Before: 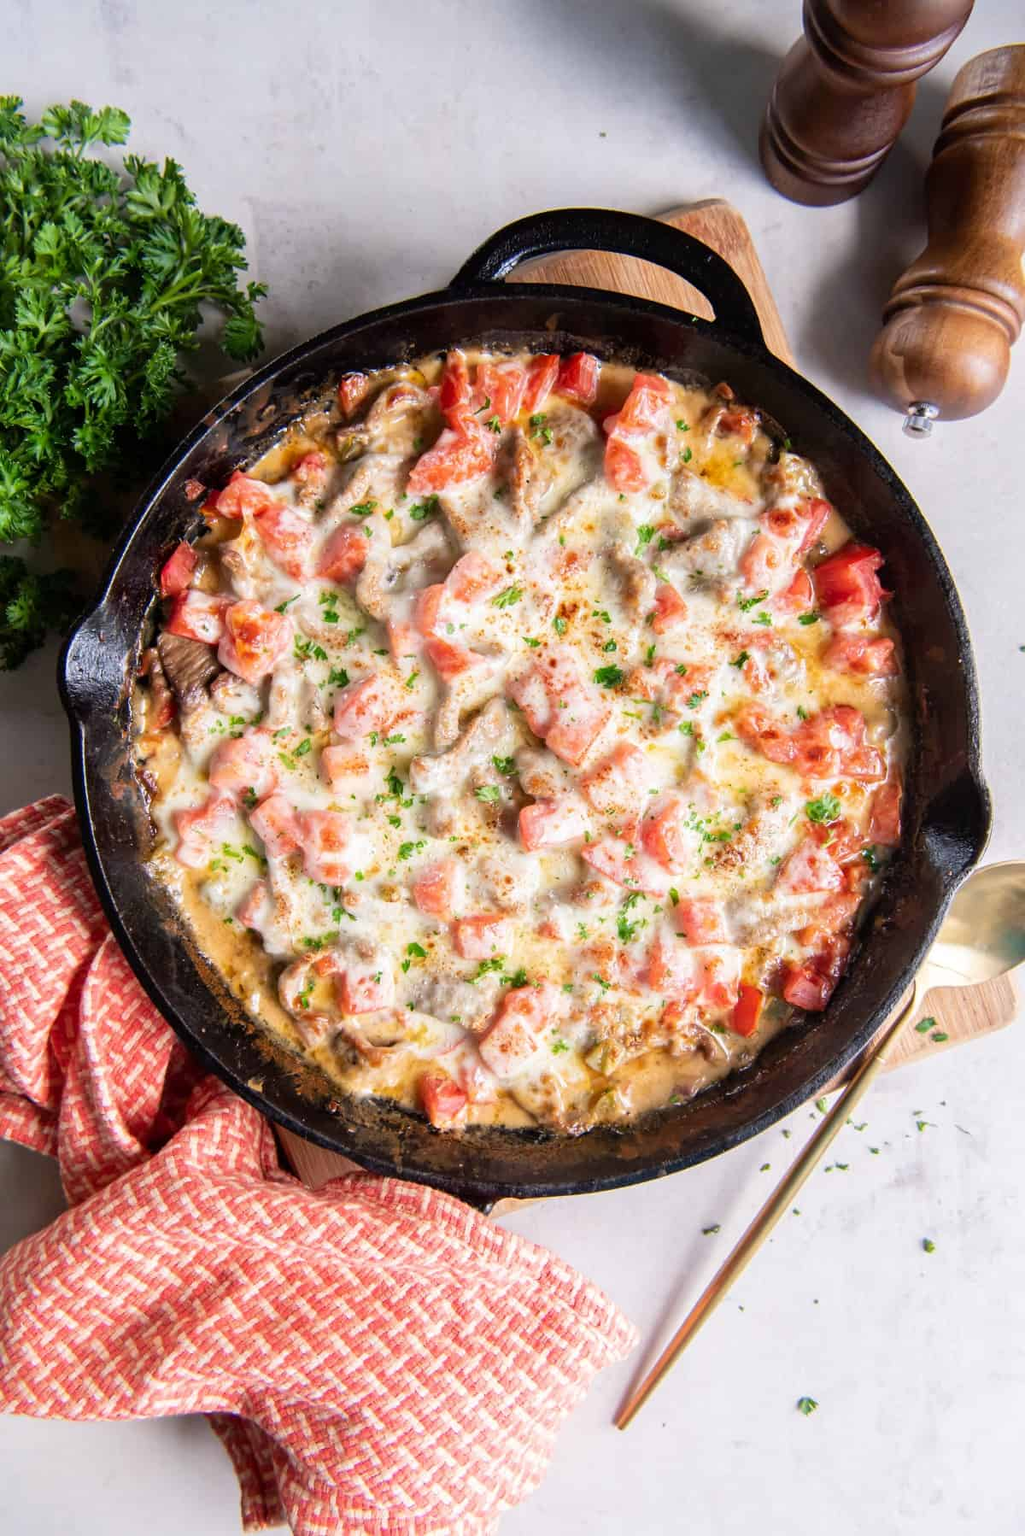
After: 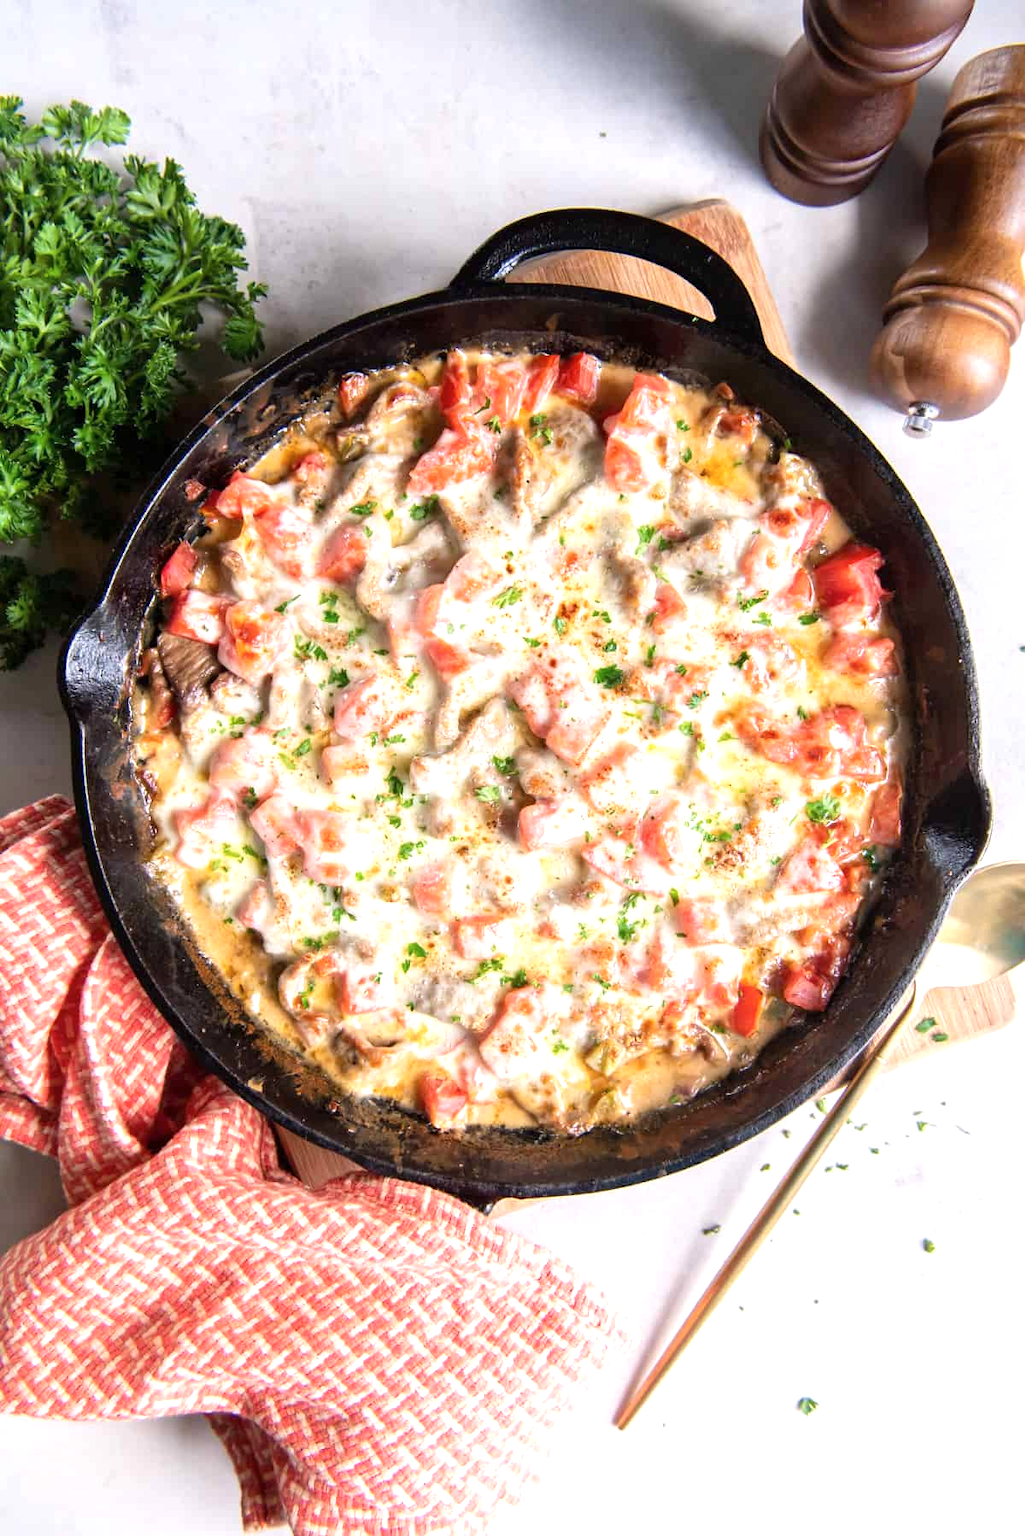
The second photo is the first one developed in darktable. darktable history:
contrast brightness saturation: saturation -0.05
exposure: exposure 0.515 EV, compensate highlight preservation false
